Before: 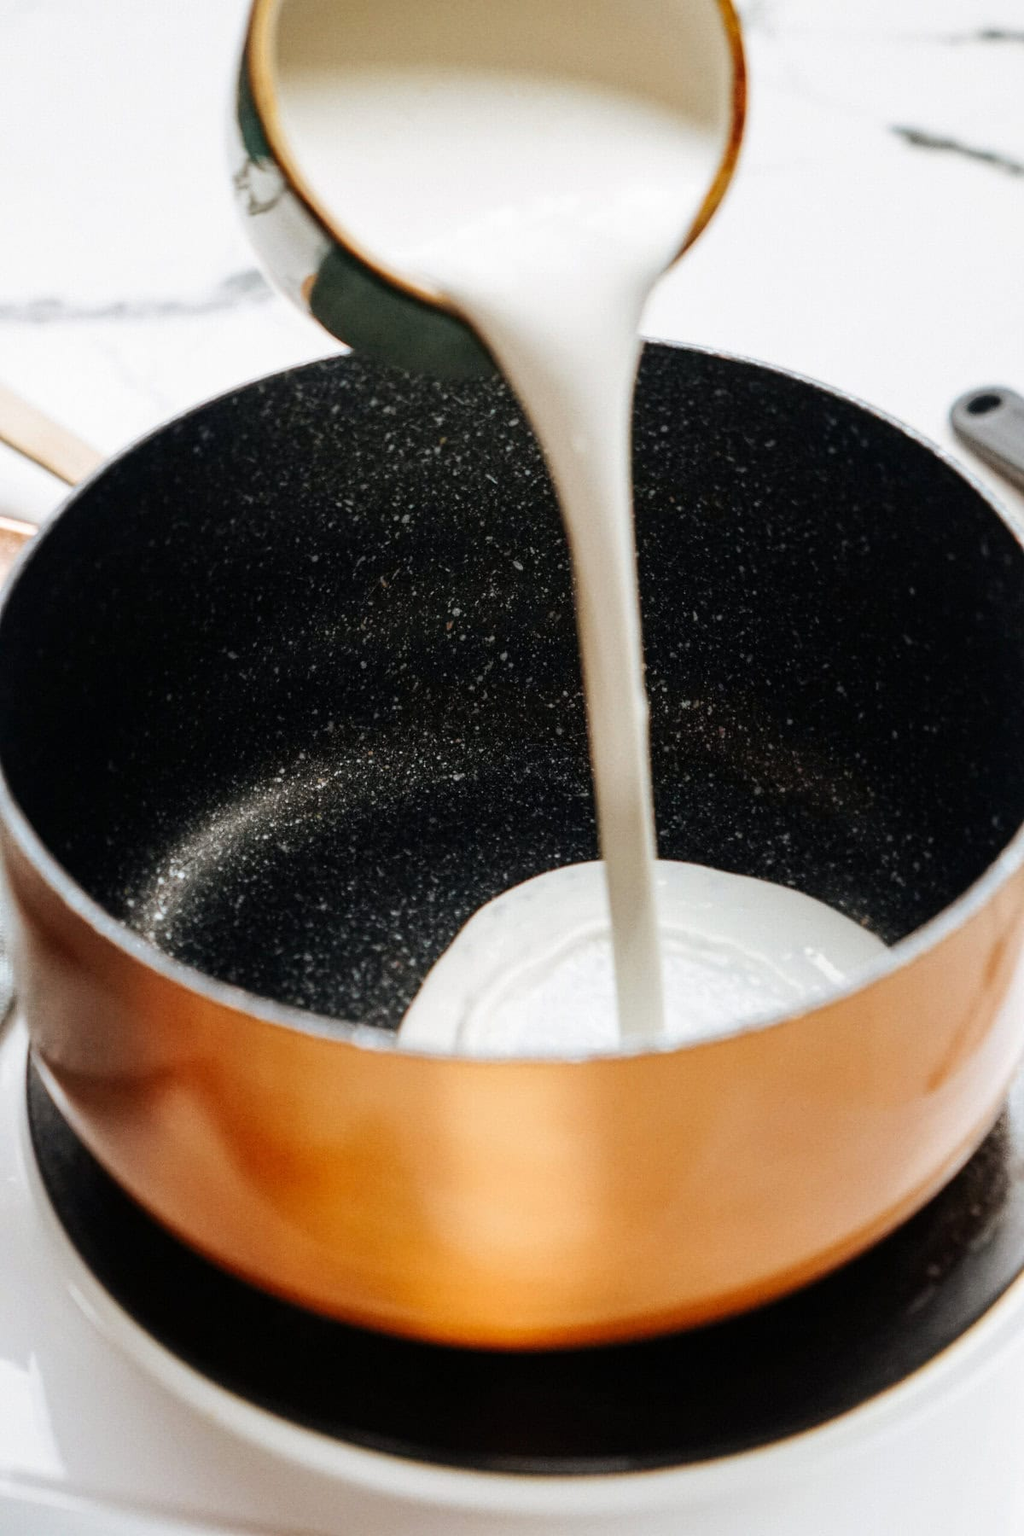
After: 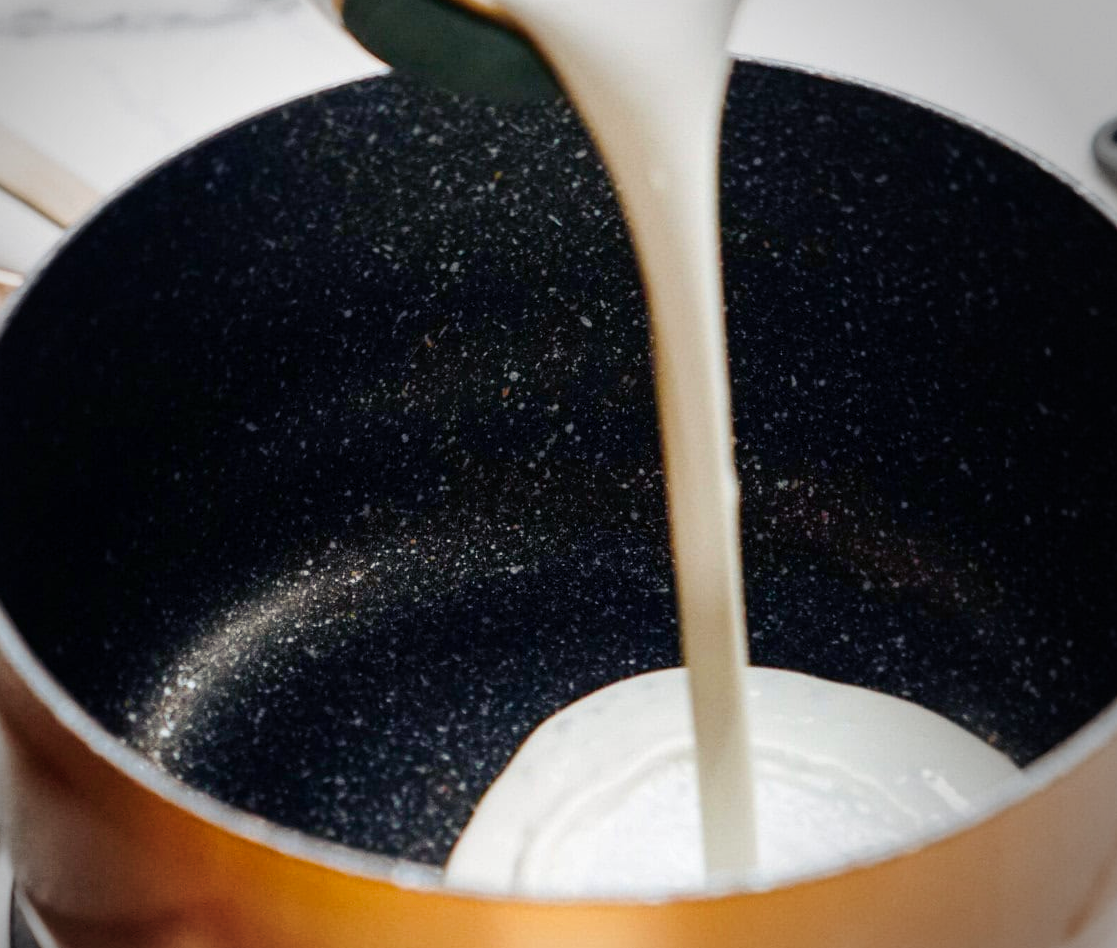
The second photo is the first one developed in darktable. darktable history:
crop: left 1.799%, top 18.975%, right 5.063%, bottom 28.358%
color balance rgb: shadows lift › luminance -21.443%, shadows lift › chroma 6.504%, shadows lift › hue 268.5°, perceptual saturation grading › global saturation 23.538%, perceptual saturation grading › highlights -23.605%, perceptual saturation grading › mid-tones 23.682%, perceptual saturation grading › shadows 39.934%, global vibrance 24.986%
vignetting: fall-off start 71.79%, center (-0.081, 0.063)
